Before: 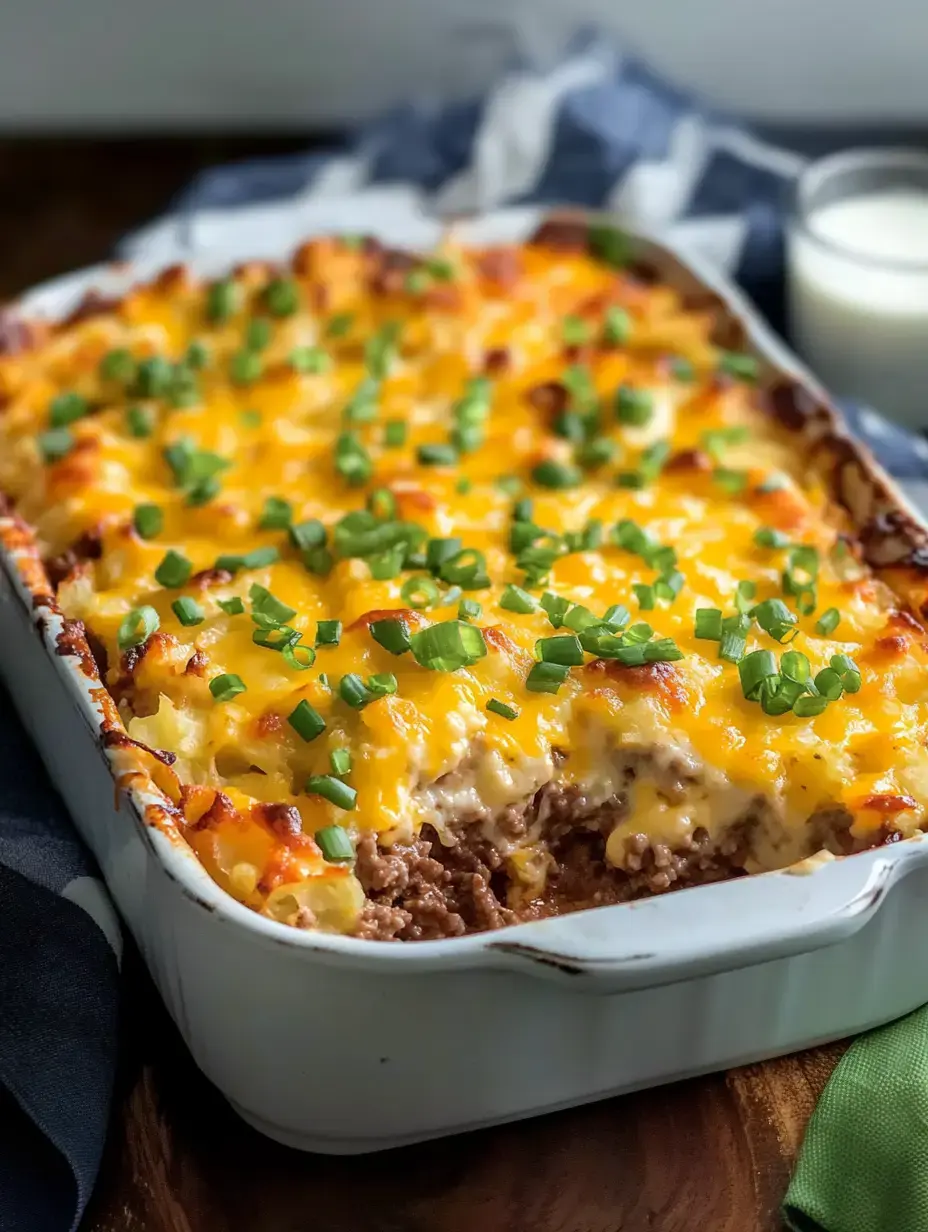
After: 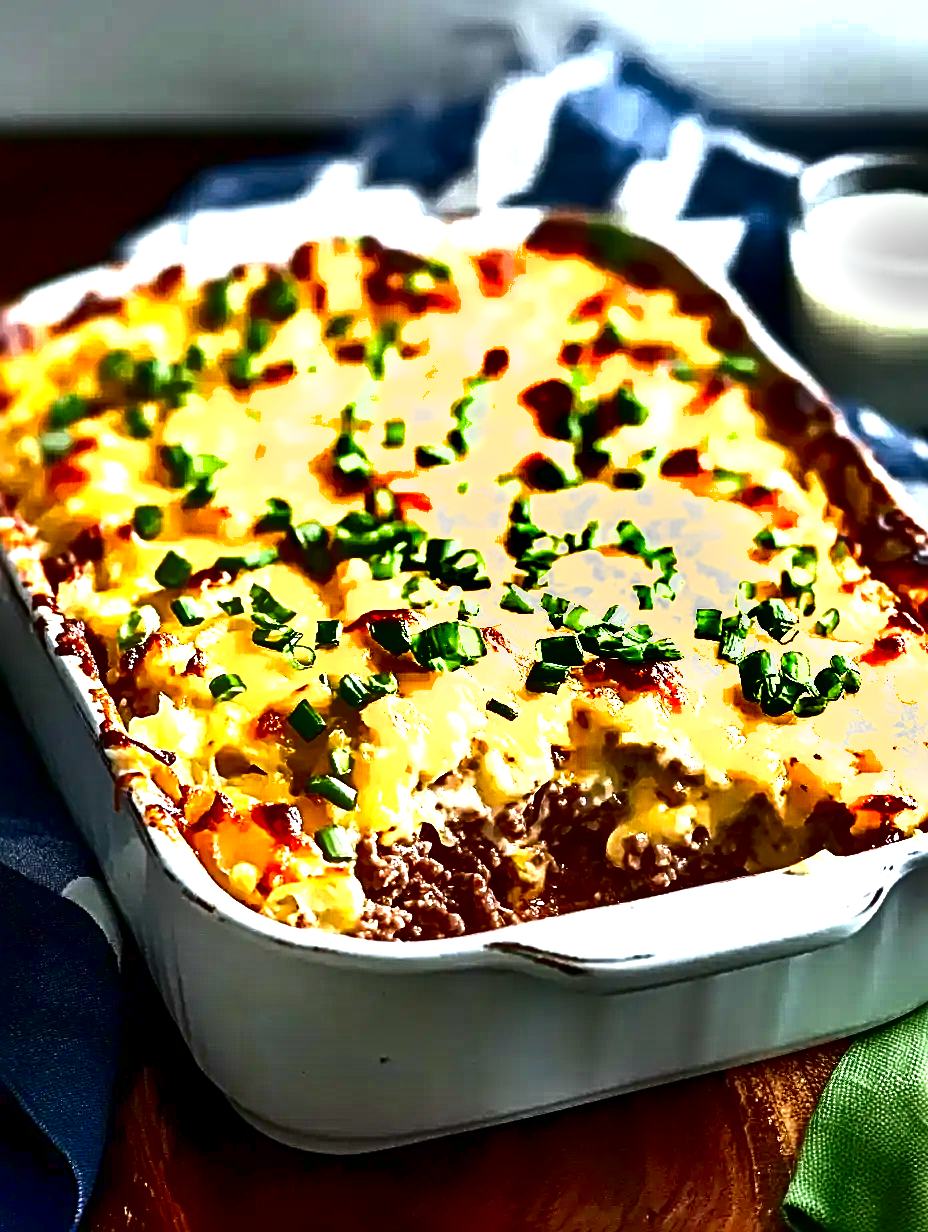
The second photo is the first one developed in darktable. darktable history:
sharpen: radius 3.667, amount 0.915
exposure: black level correction 0, exposure 1.51 EV, compensate highlight preservation false
contrast brightness saturation: contrast 0.091, brightness -0.573, saturation 0.171
shadows and highlights: soften with gaussian
